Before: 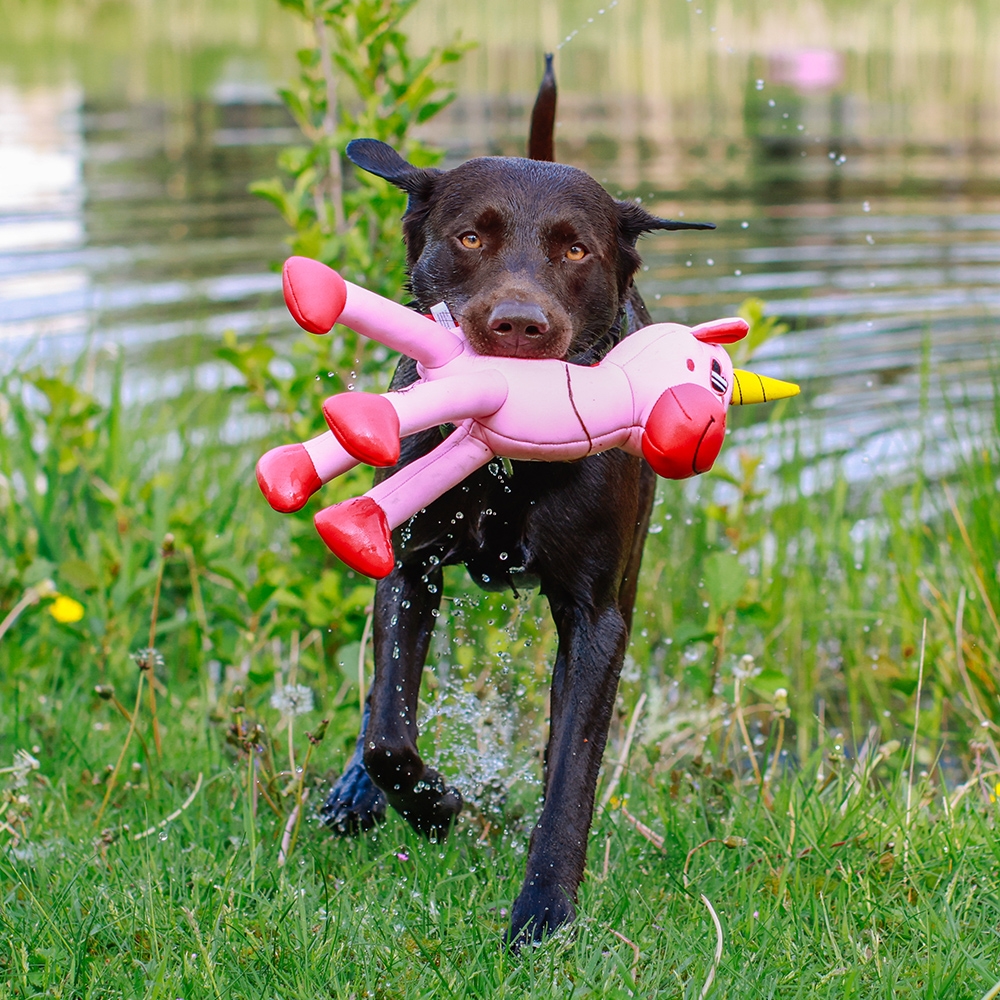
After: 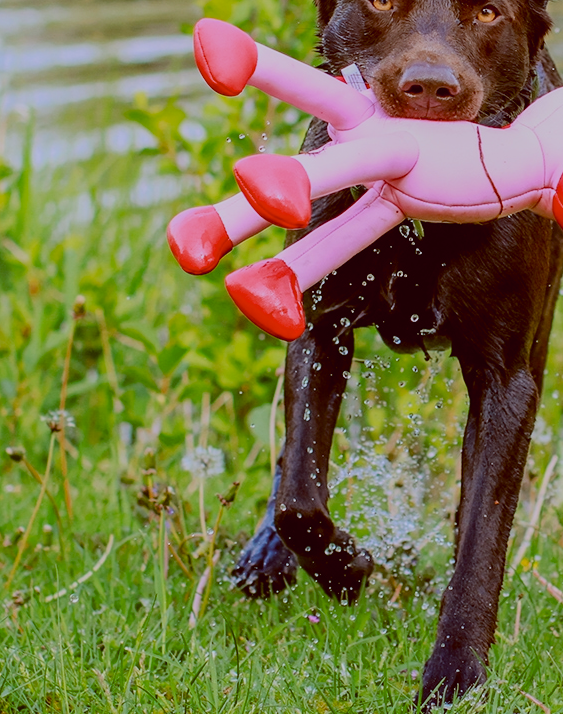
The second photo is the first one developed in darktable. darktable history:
crop: left 8.966%, top 23.852%, right 34.699%, bottom 4.703%
color balance: lift [1, 1.011, 0.999, 0.989], gamma [1.109, 1.045, 1.039, 0.955], gain [0.917, 0.936, 0.952, 1.064], contrast 2.32%, contrast fulcrum 19%, output saturation 101%
filmic rgb: black relative exposure -7.15 EV, white relative exposure 5.36 EV, hardness 3.02, color science v6 (2022)
